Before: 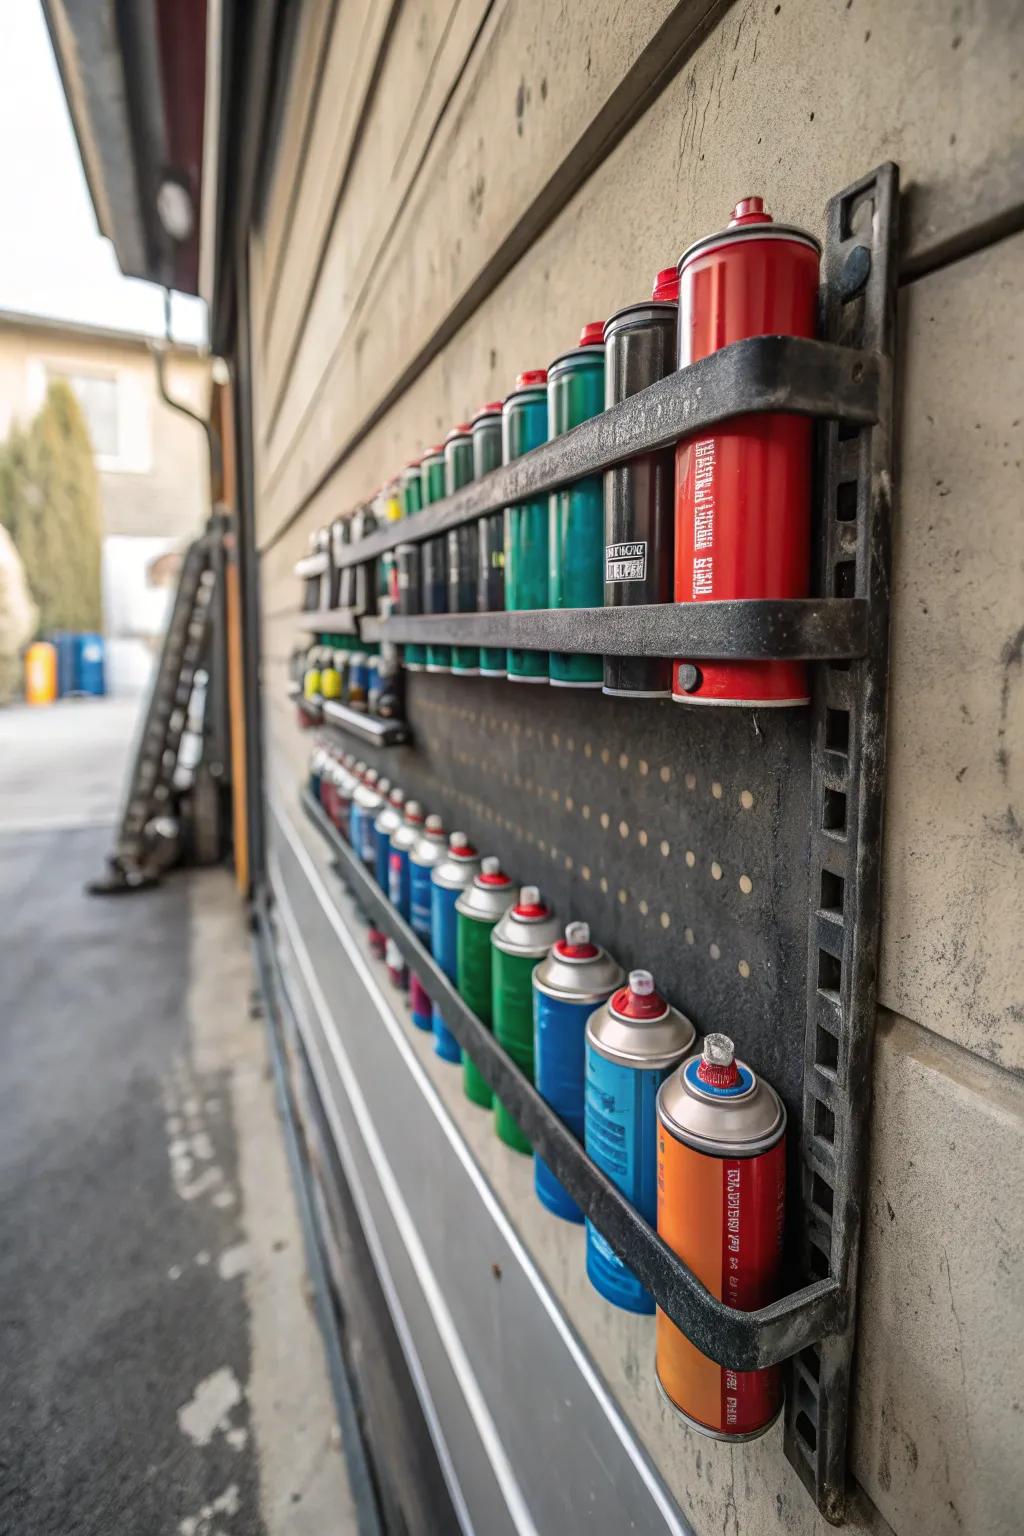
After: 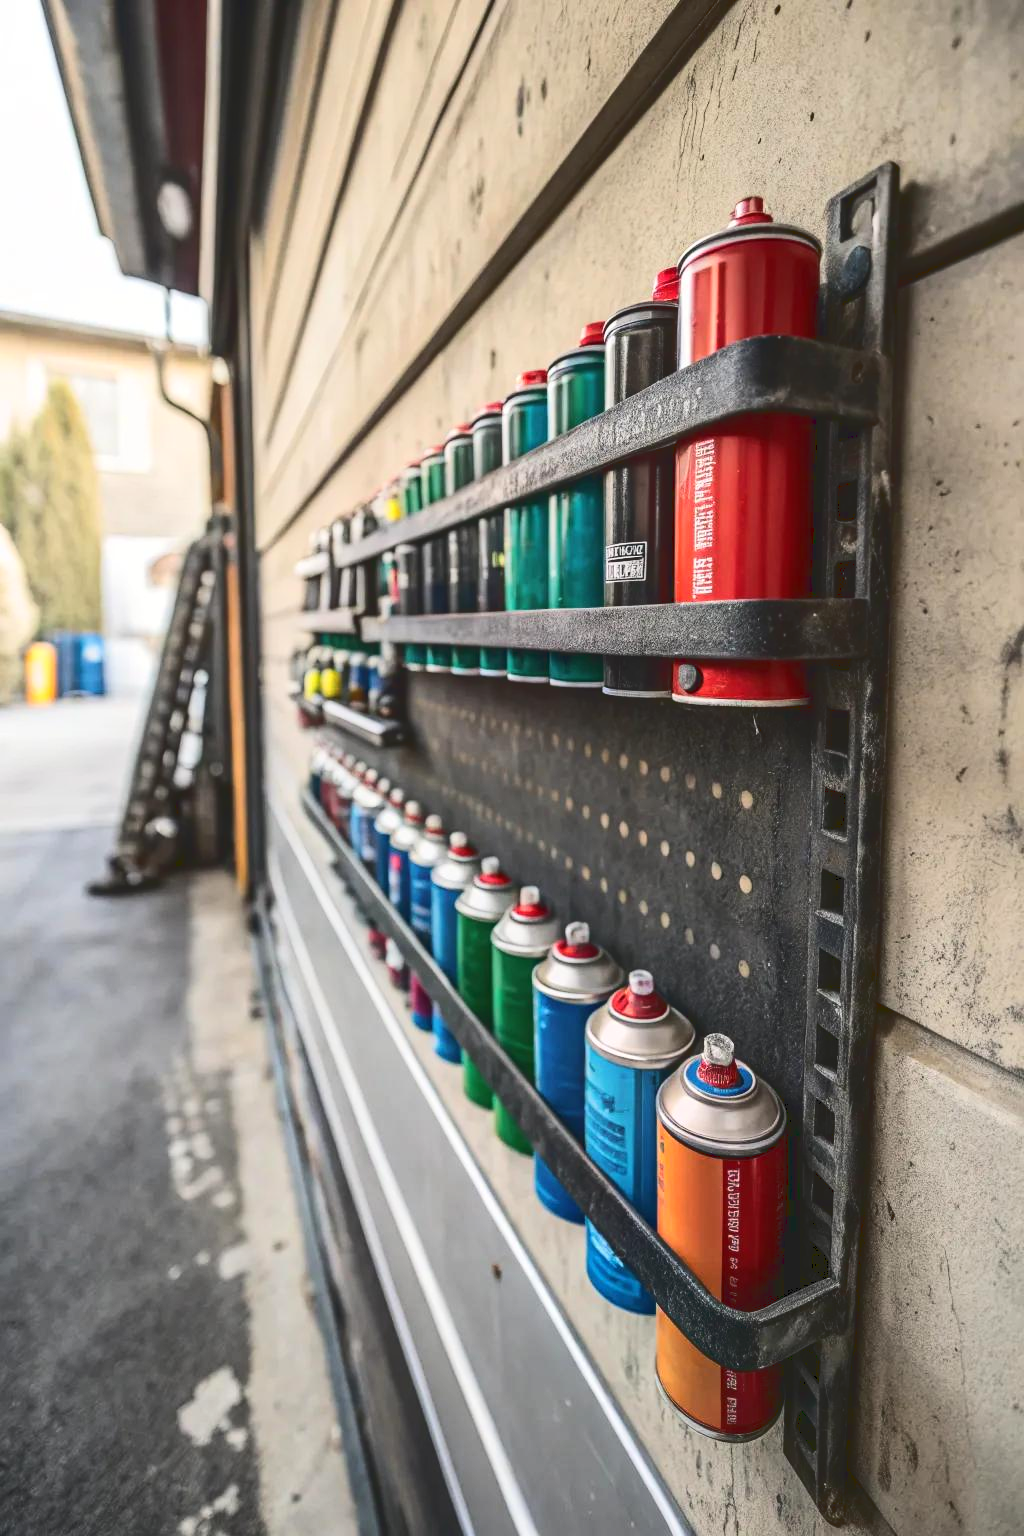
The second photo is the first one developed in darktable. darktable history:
tone curve: curves: ch0 [(0, 0) (0.003, 0.117) (0.011, 0.118) (0.025, 0.123) (0.044, 0.13) (0.069, 0.137) (0.1, 0.149) (0.136, 0.157) (0.177, 0.184) (0.224, 0.217) (0.277, 0.257) (0.335, 0.324) (0.399, 0.406) (0.468, 0.511) (0.543, 0.609) (0.623, 0.712) (0.709, 0.8) (0.801, 0.877) (0.898, 0.938) (1, 1)]
